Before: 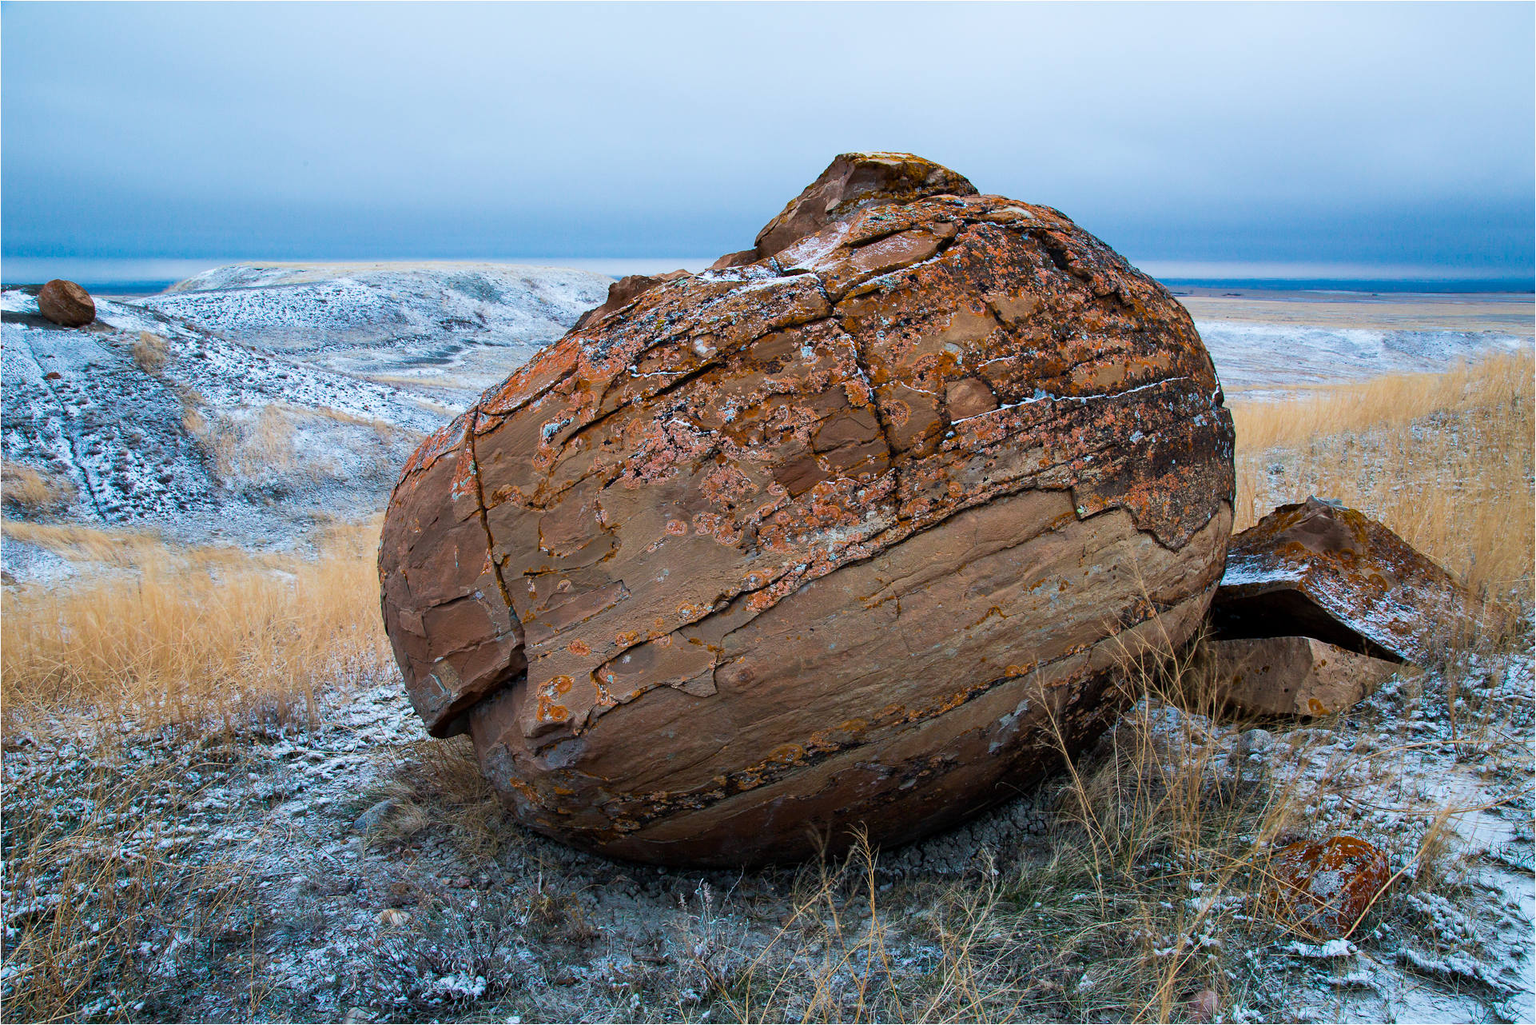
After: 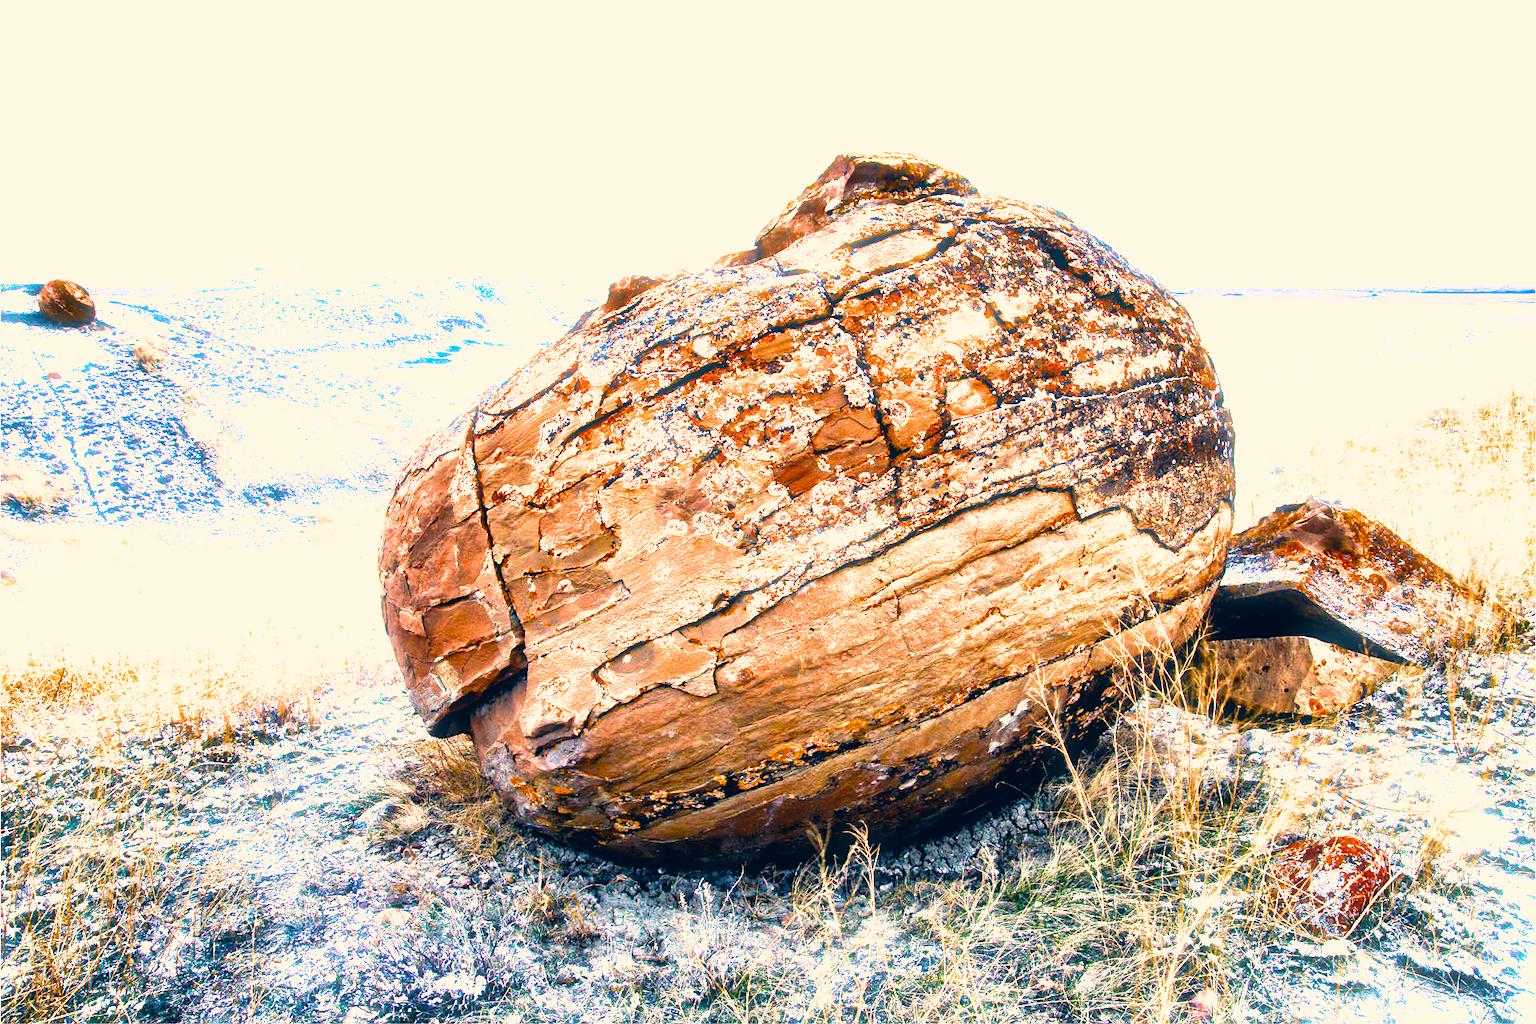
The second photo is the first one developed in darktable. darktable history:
shadows and highlights: soften with gaussian
filmic rgb: black relative exposure -12 EV, white relative exposure 2.8 EV, threshold 3 EV, target black luminance 0%, hardness 8.06, latitude 70.41%, contrast 1.14, highlights saturation mix 10%, shadows ↔ highlights balance -0.388%, color science v4 (2020), iterations of high-quality reconstruction 10, contrast in shadows soft, contrast in highlights soft, enable highlight reconstruction true
contrast equalizer: y [[0.511, 0.558, 0.631, 0.632, 0.559, 0.512], [0.5 ×6], [0.507, 0.559, 0.627, 0.644, 0.647, 0.647], [0 ×6], [0 ×6]]
exposure: black level correction 0.001, exposure 0.5 EV, compensate exposure bias true, compensate highlight preservation false
bloom: size 3%, threshold 100%, strength 0%
color correction: highlights a* 10.32, highlights b* 14.66, shadows a* -9.59, shadows b* -15.02
color balance rgb: shadows lift › chroma 2%, shadows lift › hue 247.2°, power › chroma 0.3%, power › hue 25.2°, highlights gain › chroma 3%, highlights gain › hue 60°, global offset › luminance 0.75%, perceptual saturation grading › global saturation 20%, perceptual saturation grading › highlights -20%, perceptual saturation grading › shadows 30%, global vibrance 20%
